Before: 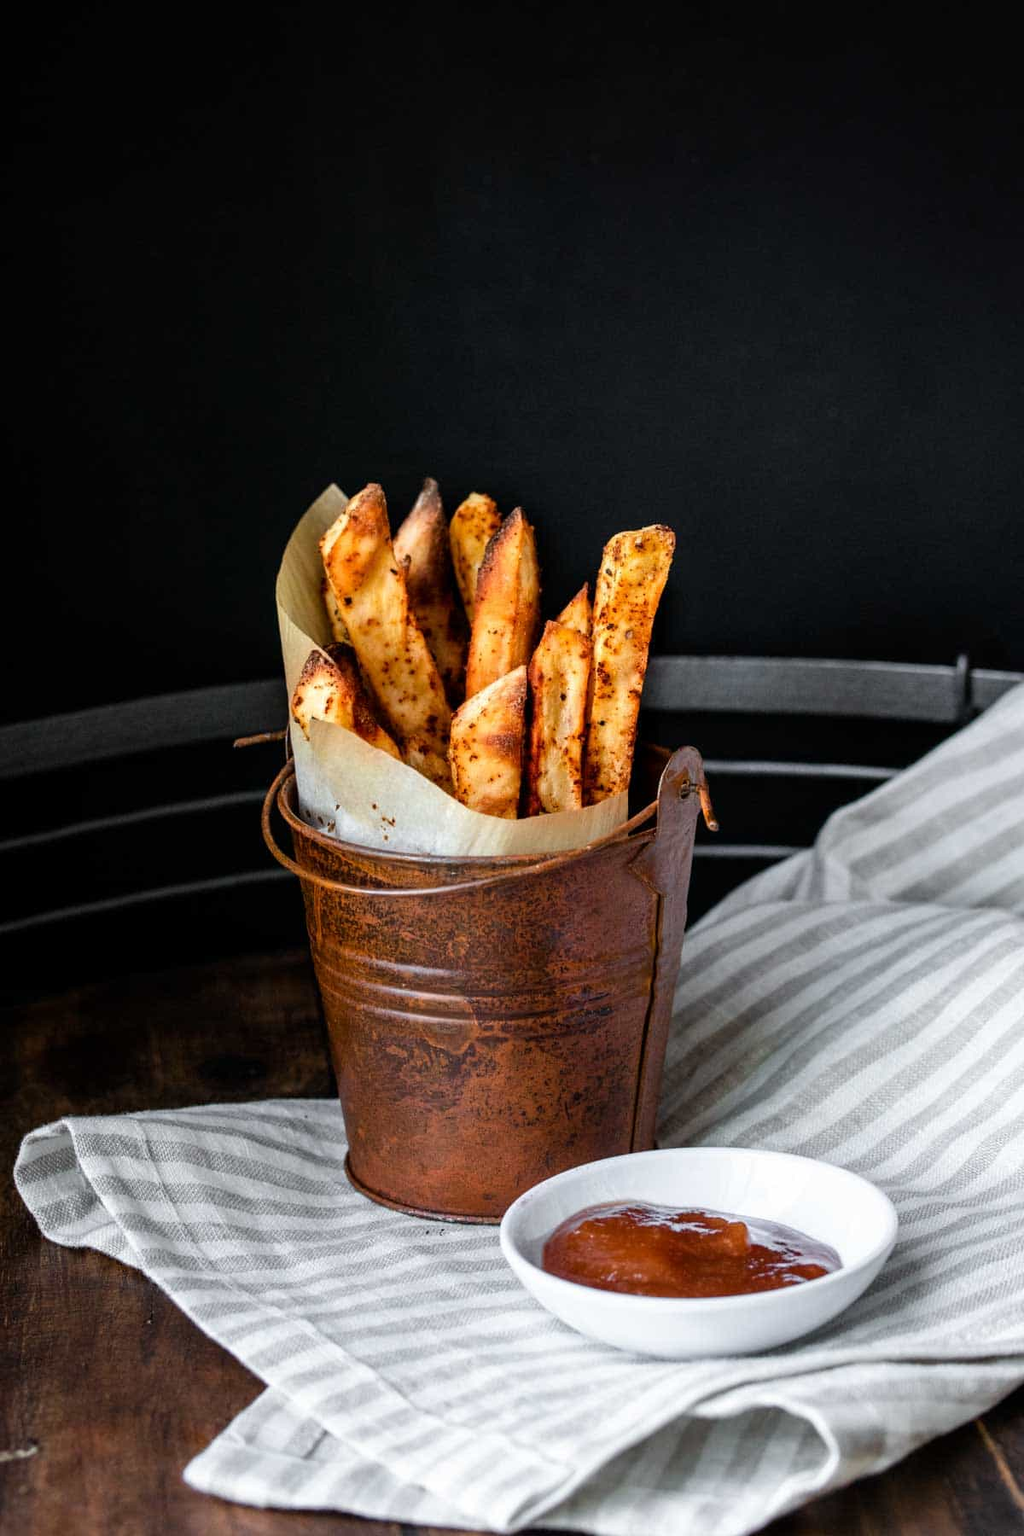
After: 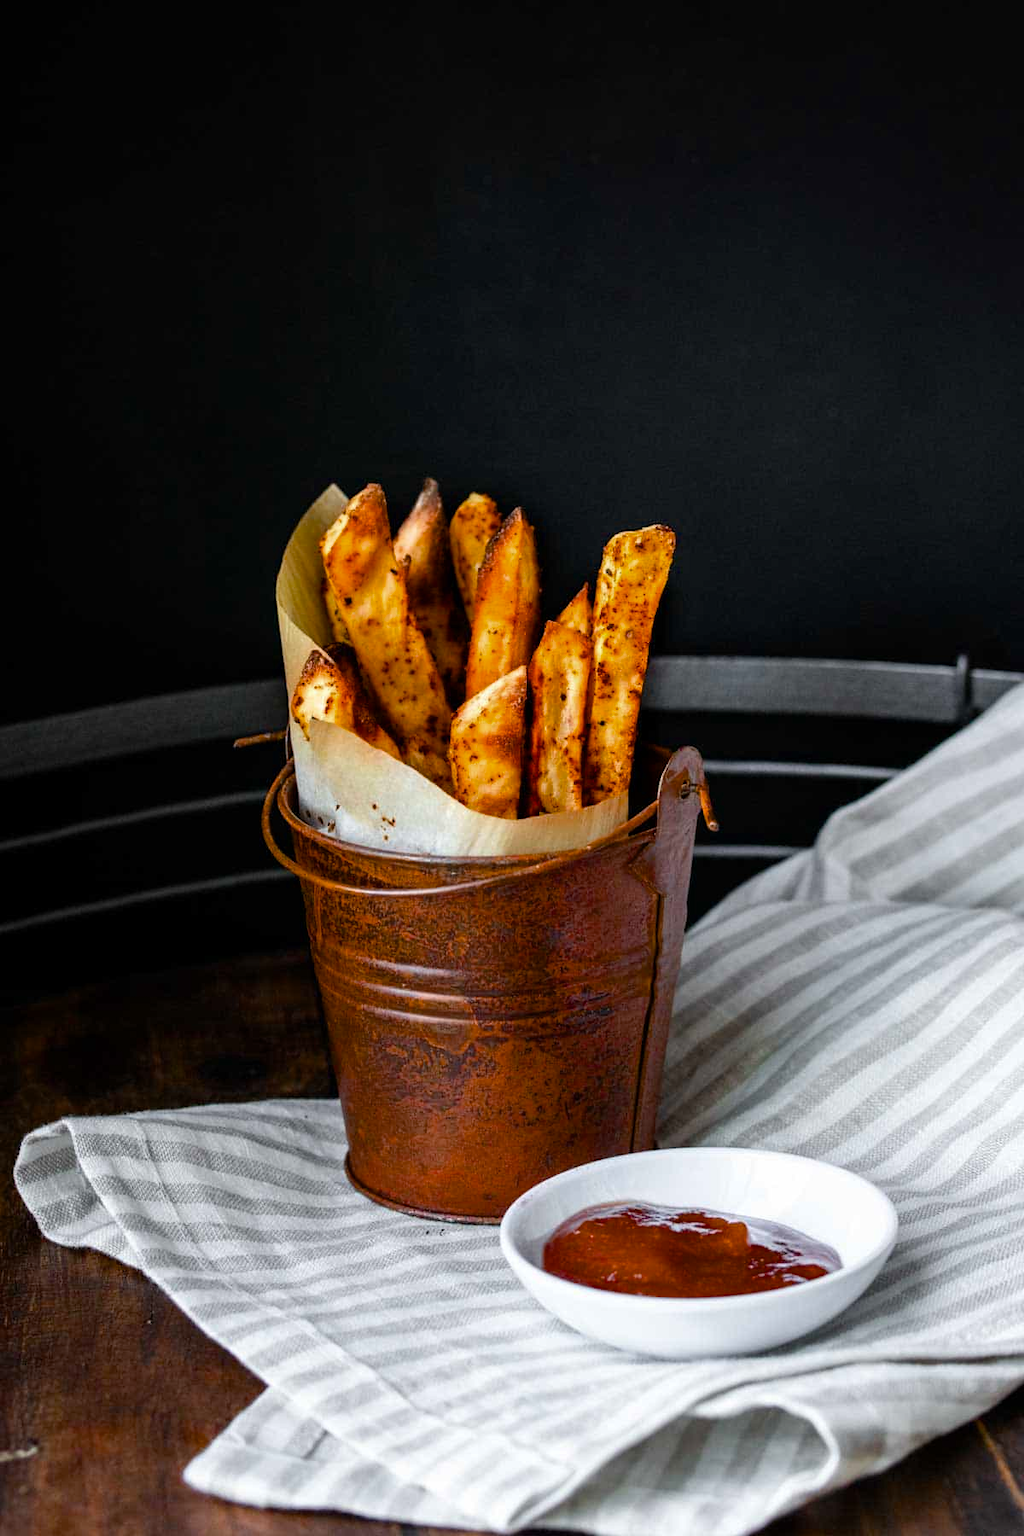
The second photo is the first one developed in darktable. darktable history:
color balance rgb: perceptual saturation grading › global saturation 19.55%, saturation formula JzAzBz (2021)
